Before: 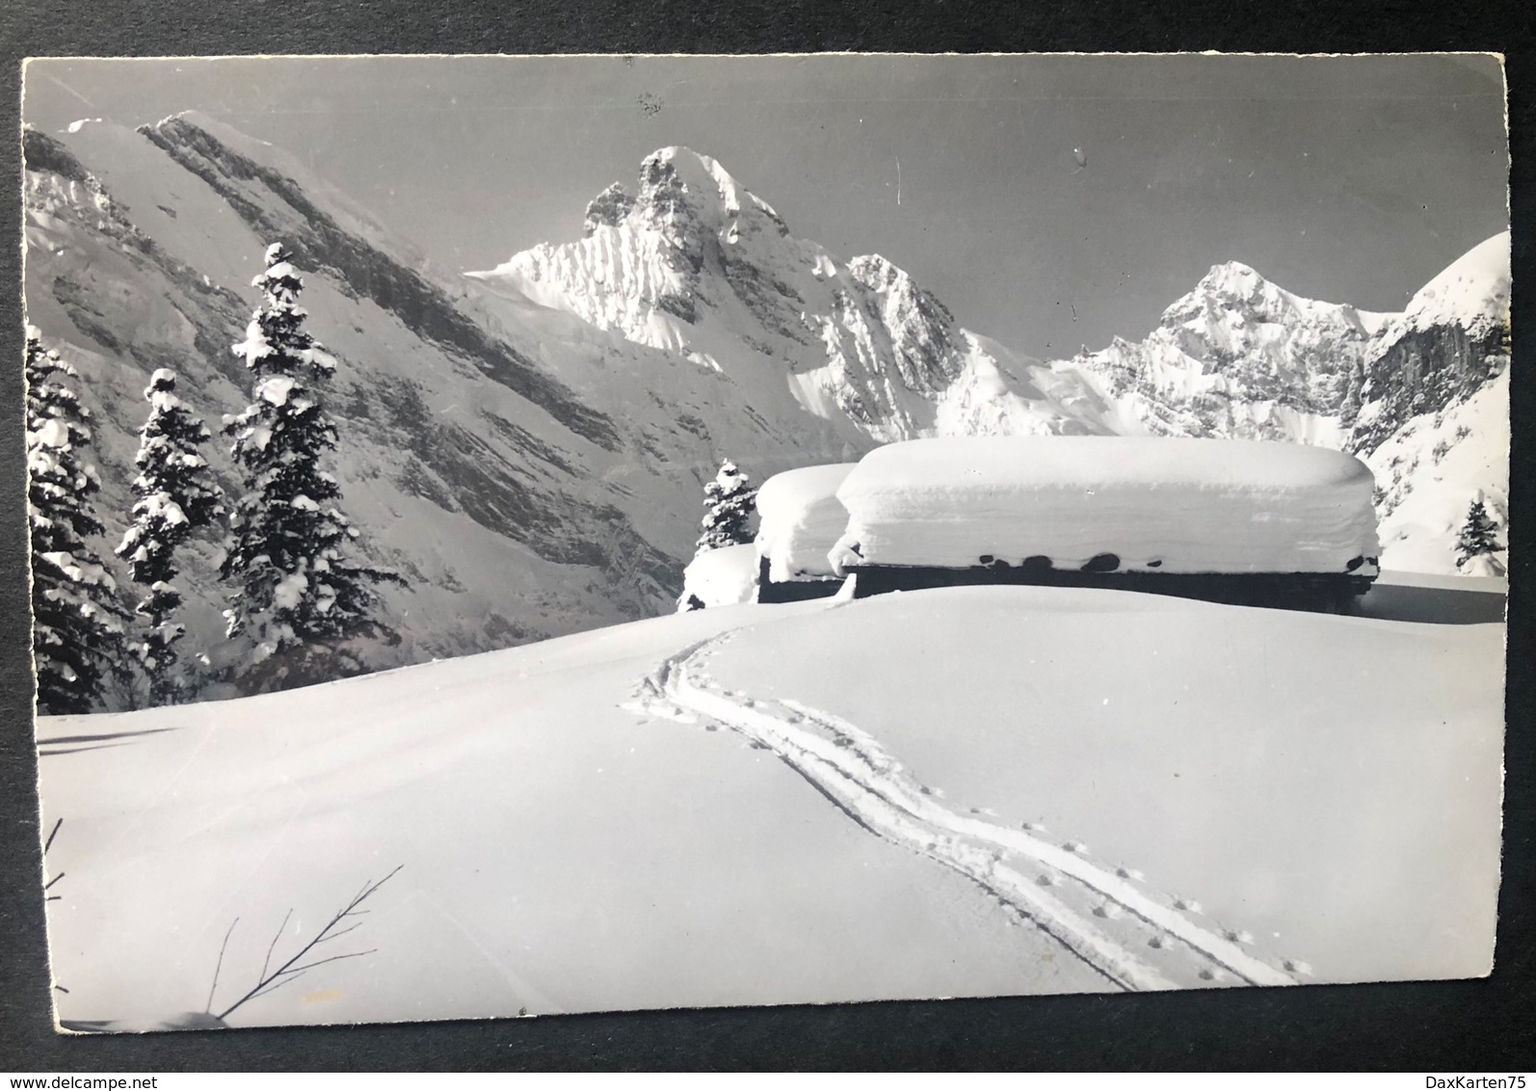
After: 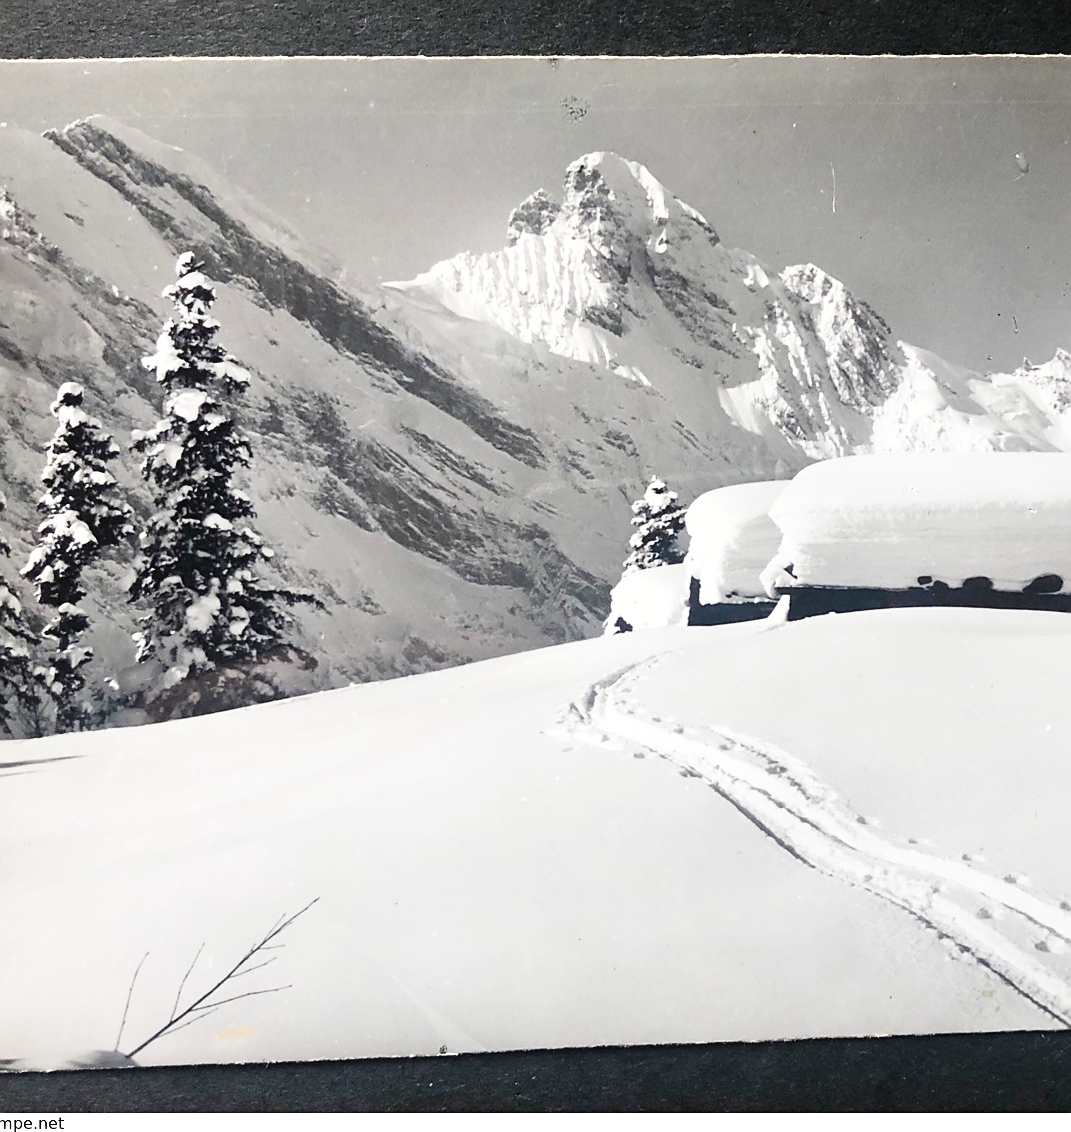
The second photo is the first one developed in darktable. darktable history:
crop and rotate: left 6.242%, right 26.538%
sharpen: radius 1.827, amount 0.412, threshold 1.259
color balance rgb: perceptual saturation grading › global saturation 0.881%, perceptual saturation grading › highlights -19.665%, perceptual saturation grading › shadows 19.532%, global vibrance 20%
tone curve: curves: ch0 [(0, 0.024) (0.049, 0.038) (0.176, 0.162) (0.311, 0.337) (0.416, 0.471) (0.565, 0.658) (0.817, 0.911) (1, 1)]; ch1 [(0, 0) (0.339, 0.358) (0.445, 0.439) (0.476, 0.47) (0.504, 0.504) (0.53, 0.511) (0.557, 0.558) (0.627, 0.664) (0.728, 0.786) (1, 1)]; ch2 [(0, 0) (0.327, 0.324) (0.417, 0.44) (0.46, 0.453) (0.502, 0.504) (0.526, 0.52) (0.549, 0.561) (0.619, 0.657) (0.76, 0.765) (1, 1)], preserve colors none
